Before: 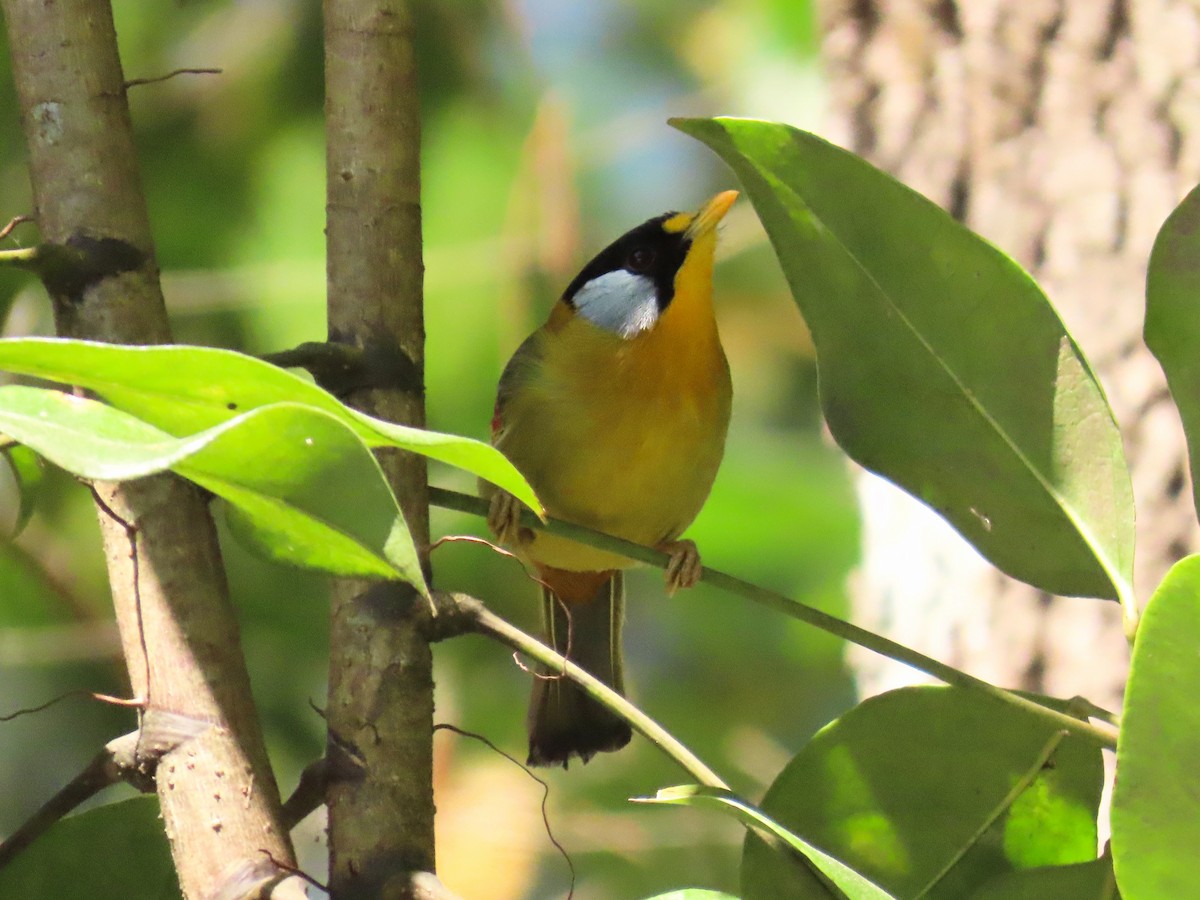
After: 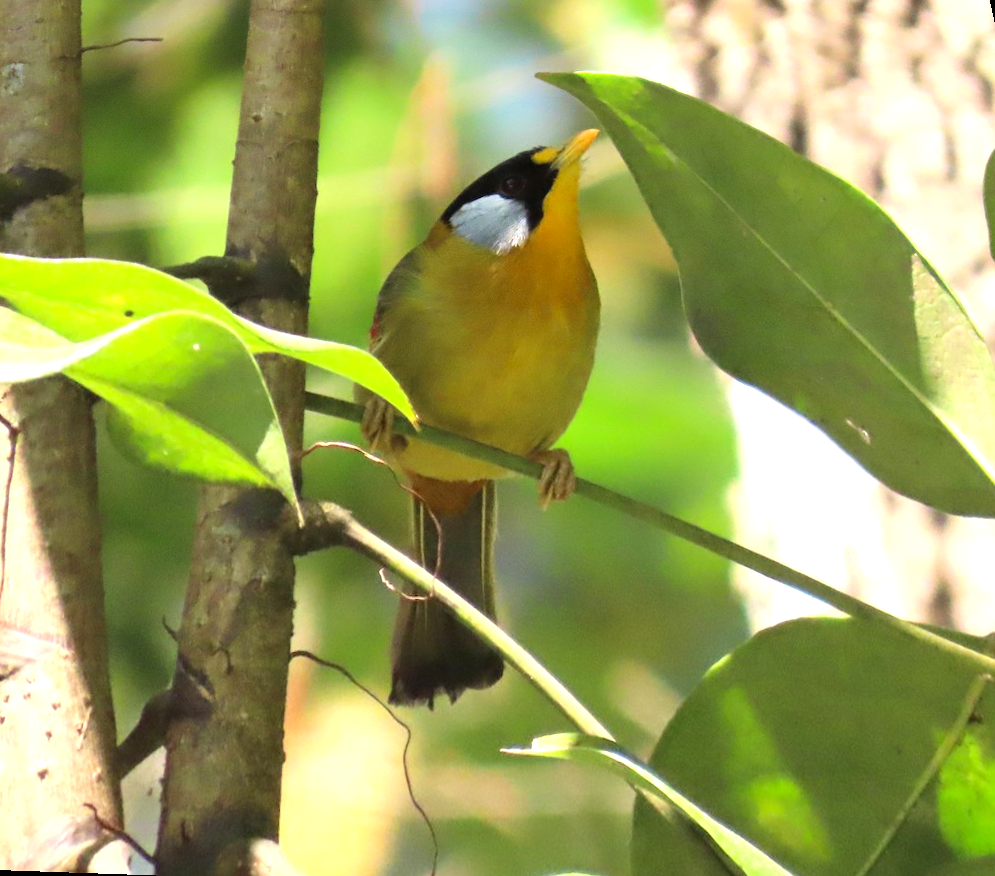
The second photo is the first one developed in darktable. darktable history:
exposure: black level correction 0.001, exposure 0.5 EV, compensate exposure bias true, compensate highlight preservation false
rotate and perspective: rotation 0.72°, lens shift (vertical) -0.352, lens shift (horizontal) -0.051, crop left 0.152, crop right 0.859, crop top 0.019, crop bottom 0.964
